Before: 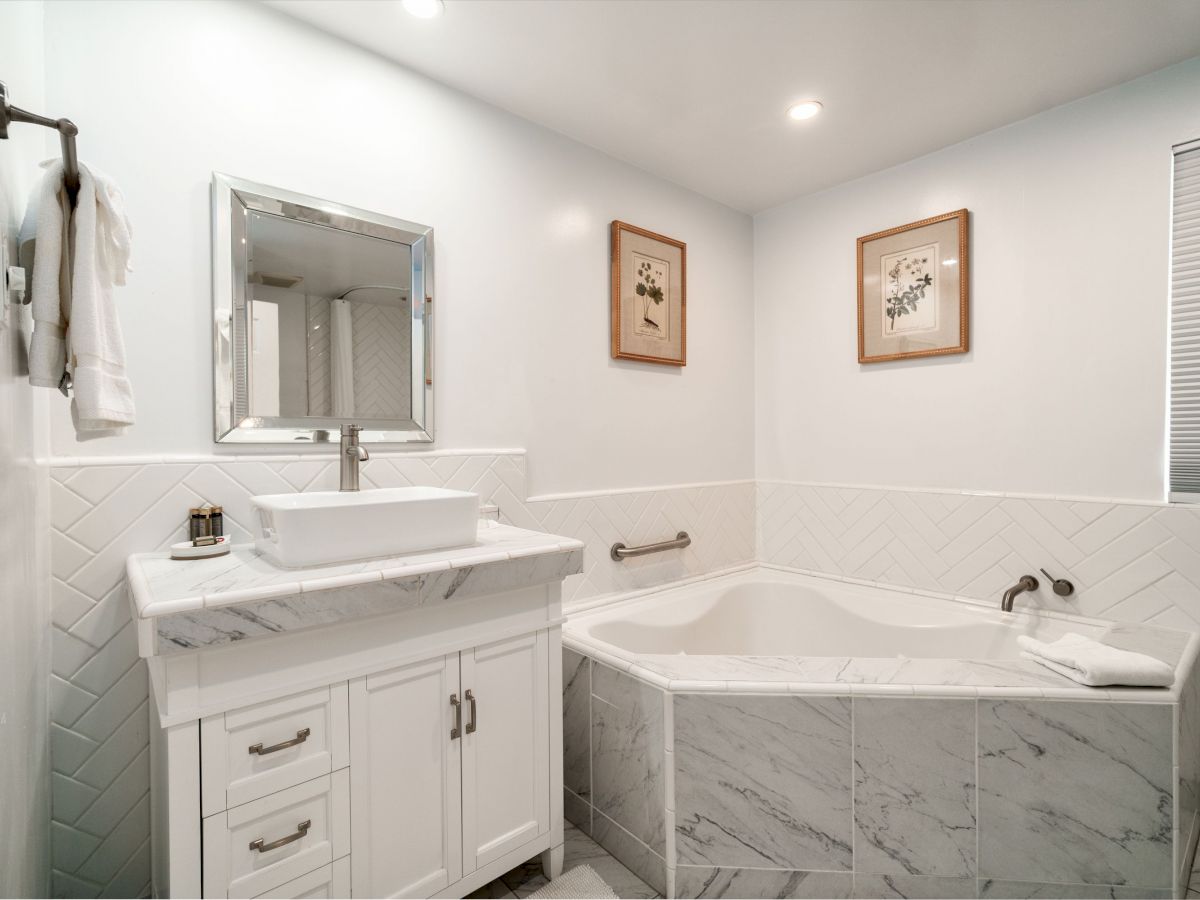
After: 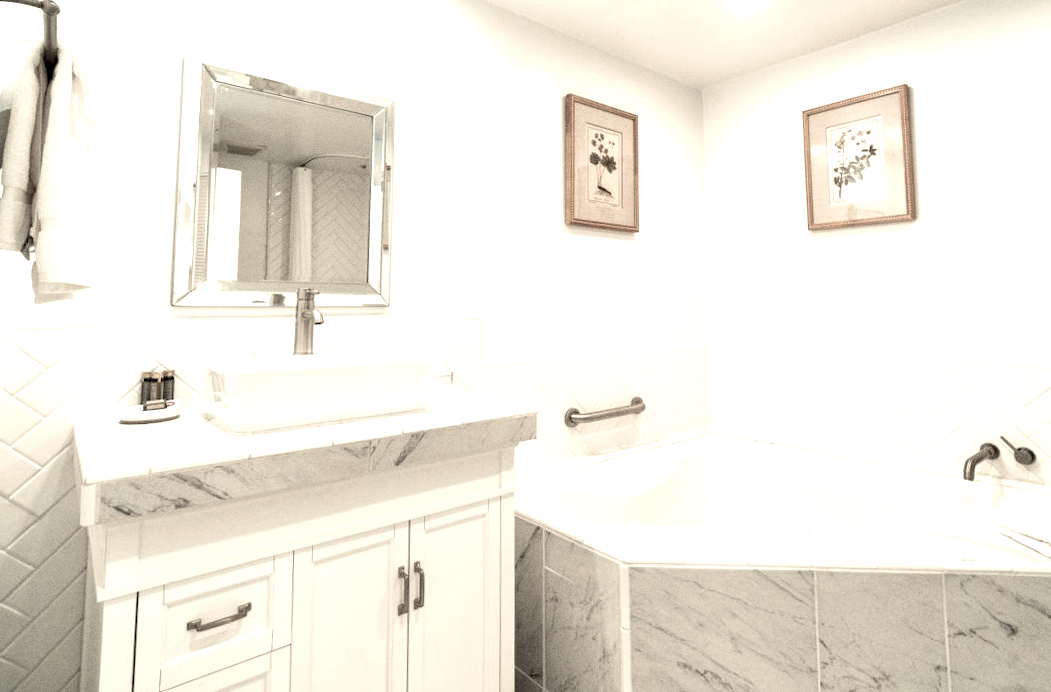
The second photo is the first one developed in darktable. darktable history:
rotate and perspective: rotation 0.215°, lens shift (vertical) -0.139, crop left 0.069, crop right 0.939, crop top 0.002, crop bottom 0.996
exposure: black level correction 0, exposure 0.9 EV, compensate highlight preservation false
white balance: red 1.08, blue 0.791
velvia: on, module defaults
grain: coarseness 0.09 ISO
local contrast: highlights 100%, shadows 100%, detail 120%, midtone range 0.2
crop and rotate: angle 0.03°, top 11.643%, right 5.651%, bottom 11.189%
color correction: saturation 0.3
